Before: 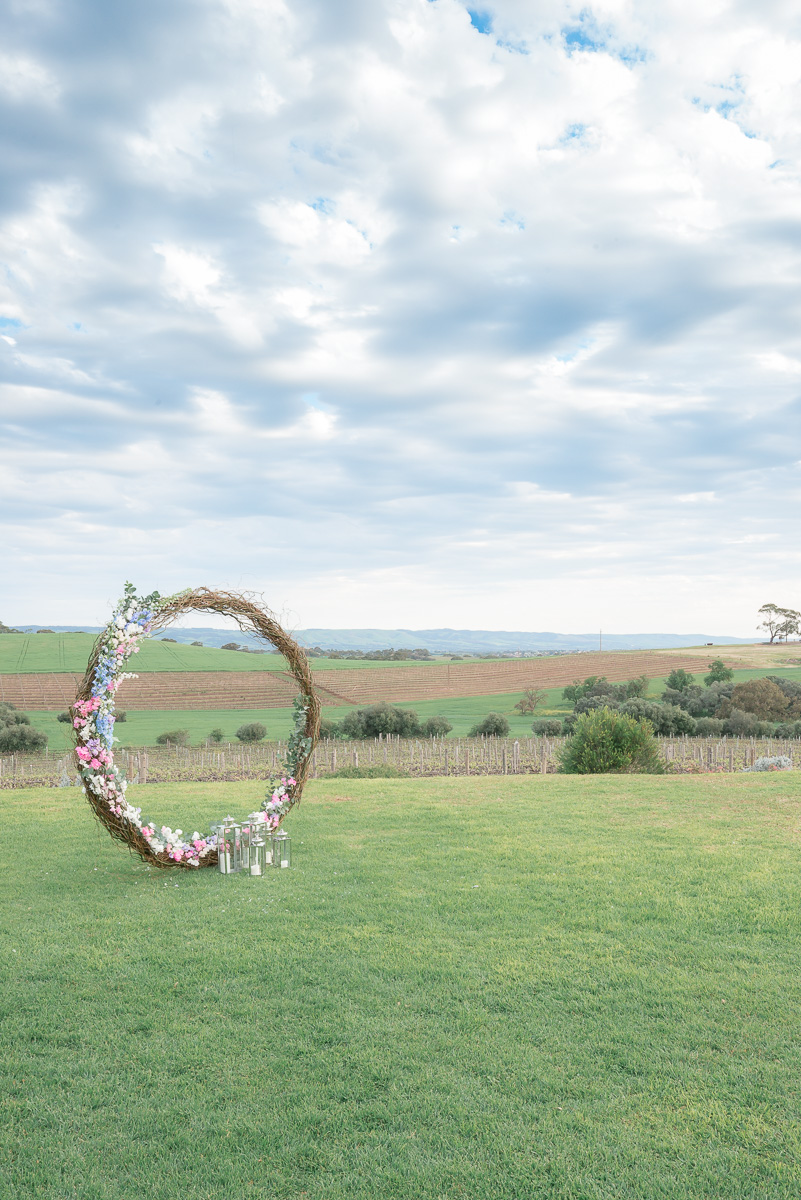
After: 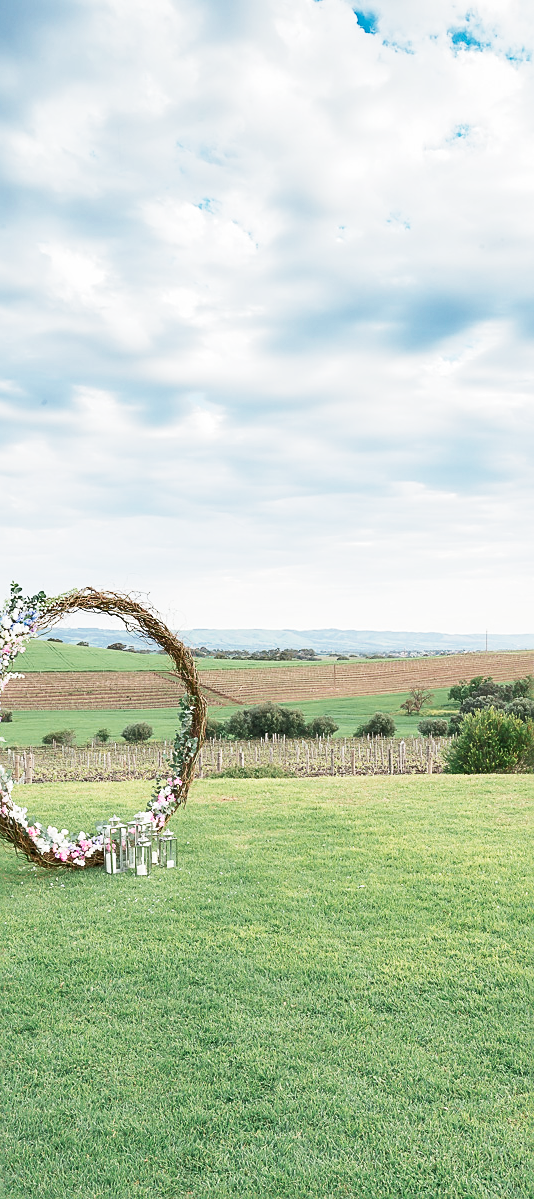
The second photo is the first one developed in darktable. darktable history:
crop and rotate: left 14.377%, right 18.948%
base curve: curves: ch0 [(0, 0) (0.579, 0.807) (1, 1)], preserve colors none
shadows and highlights: low approximation 0.01, soften with gaussian
sharpen: on, module defaults
